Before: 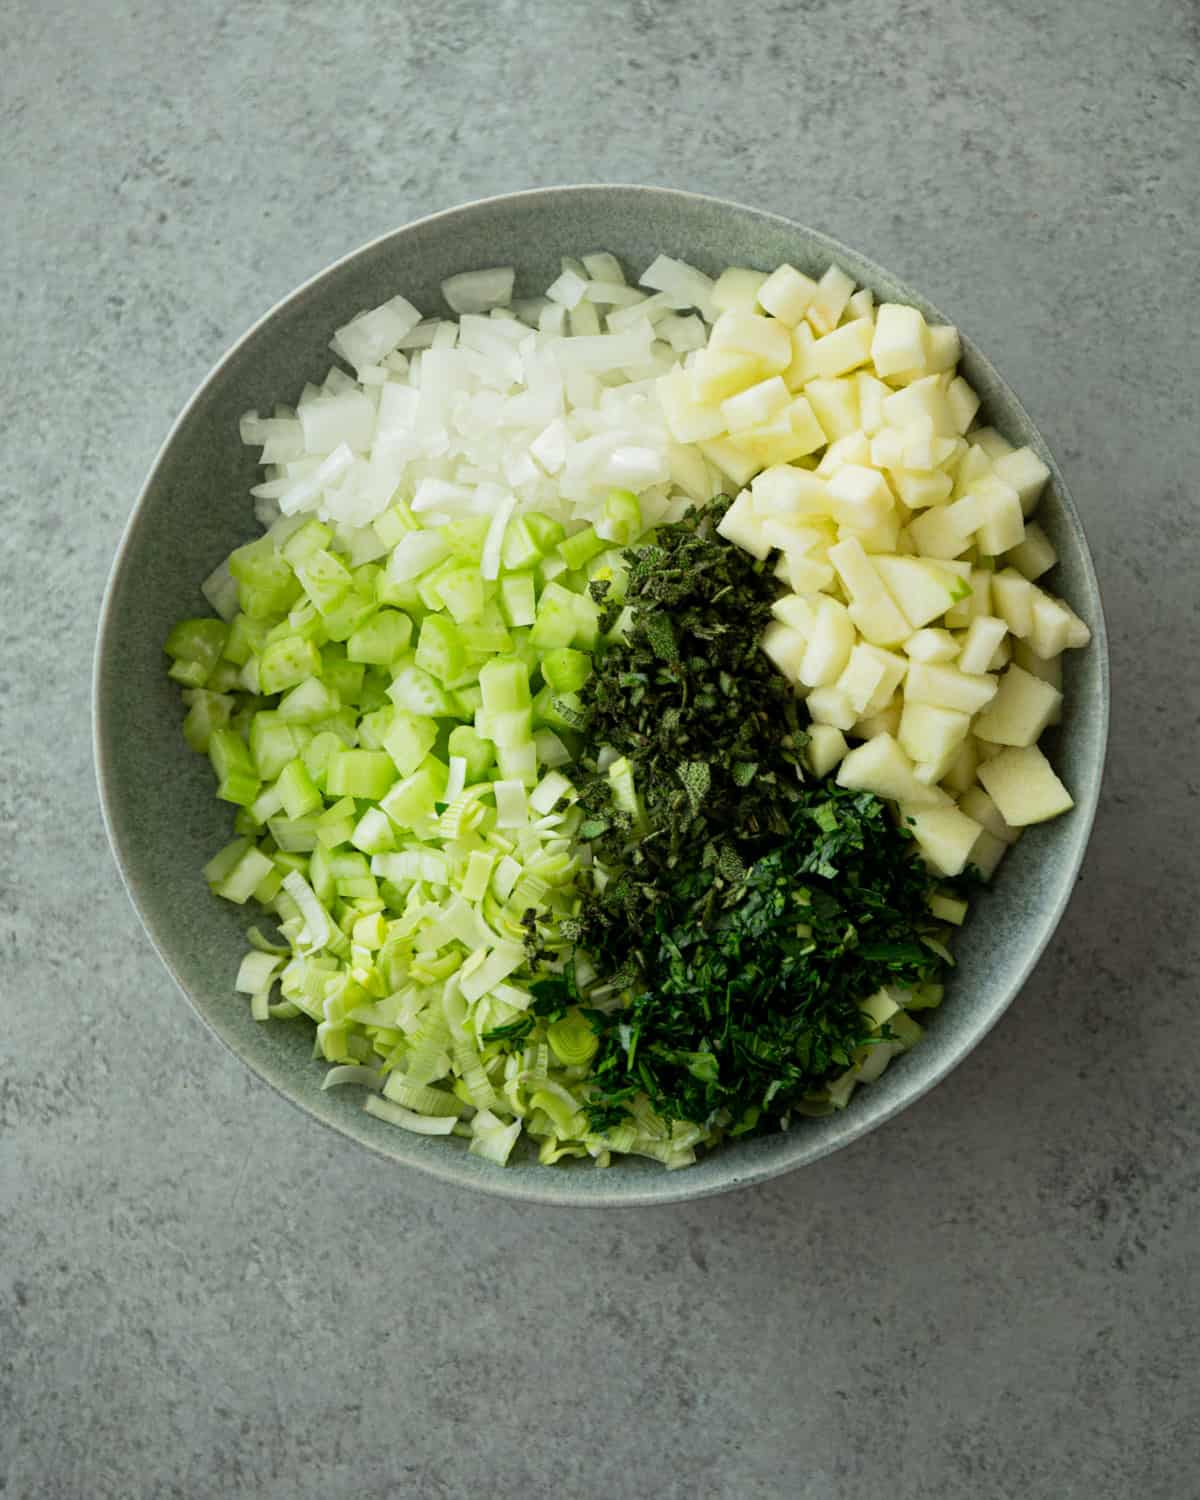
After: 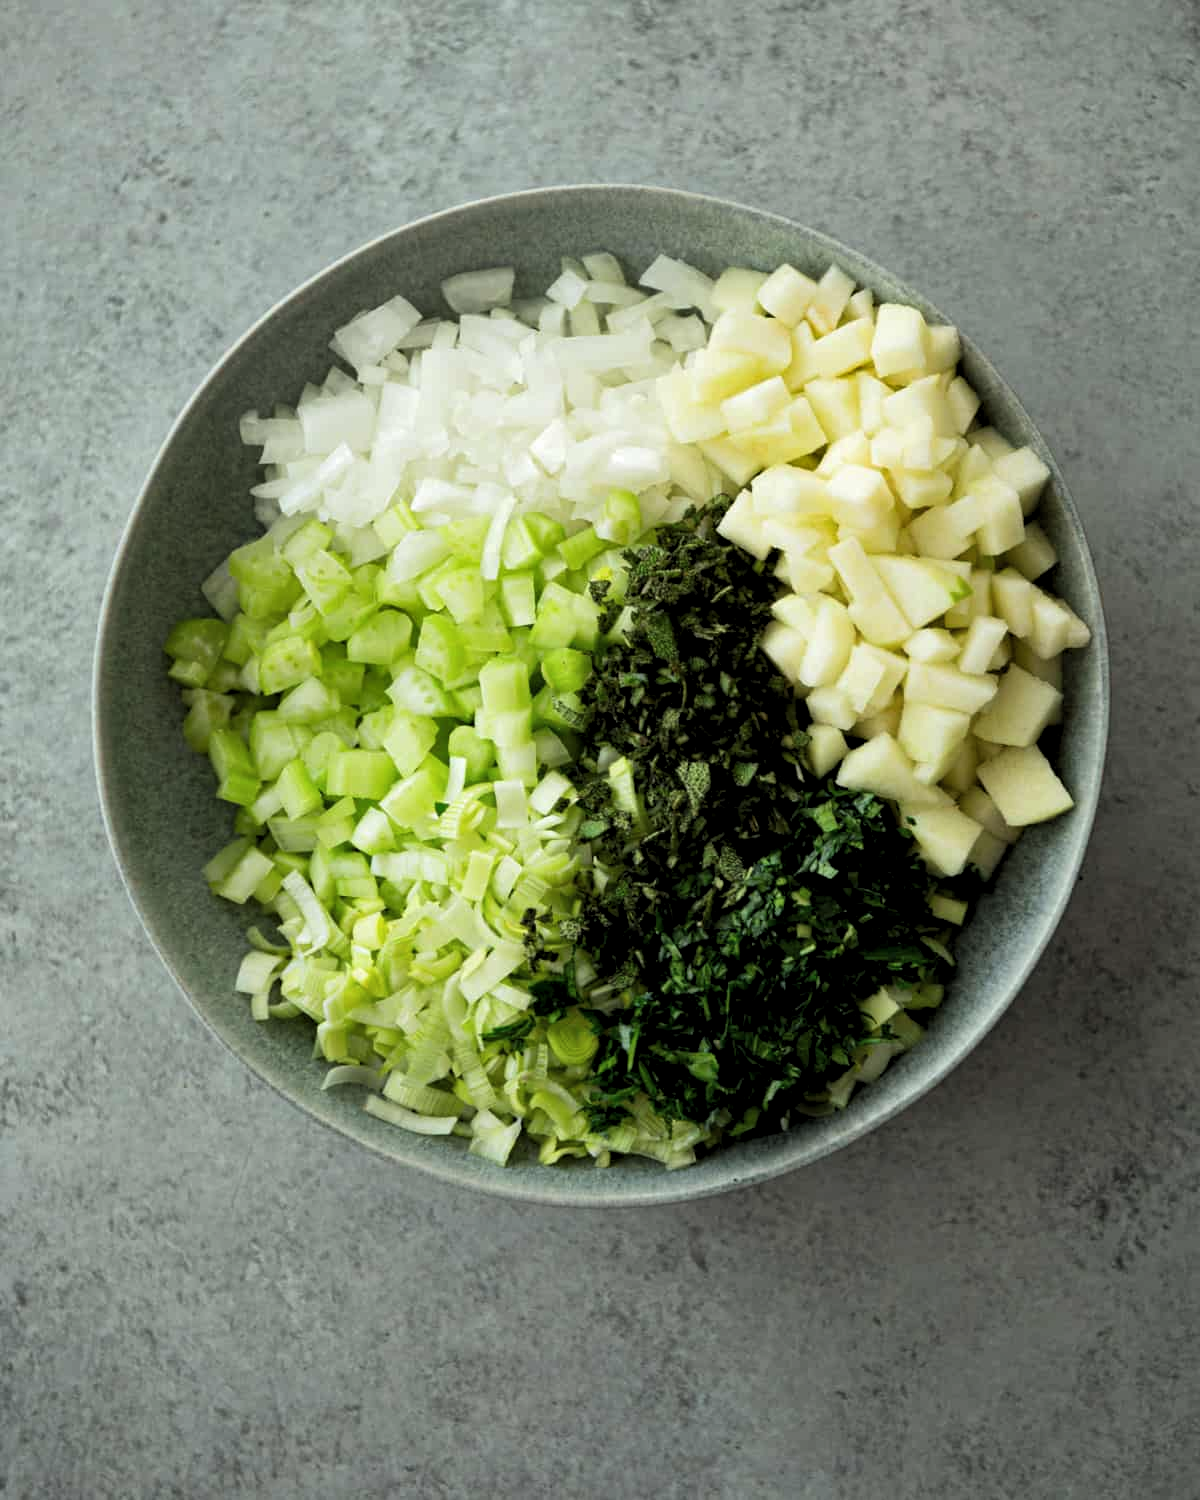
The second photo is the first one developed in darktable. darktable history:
levels: levels [0.062, 0.494, 0.925]
contrast brightness saturation: saturation -0.048
exposure: black level correction 0.001, exposure -0.123 EV, compensate highlight preservation false
shadows and highlights: radius 126.88, shadows 30.39, highlights -31.22, low approximation 0.01, soften with gaussian
